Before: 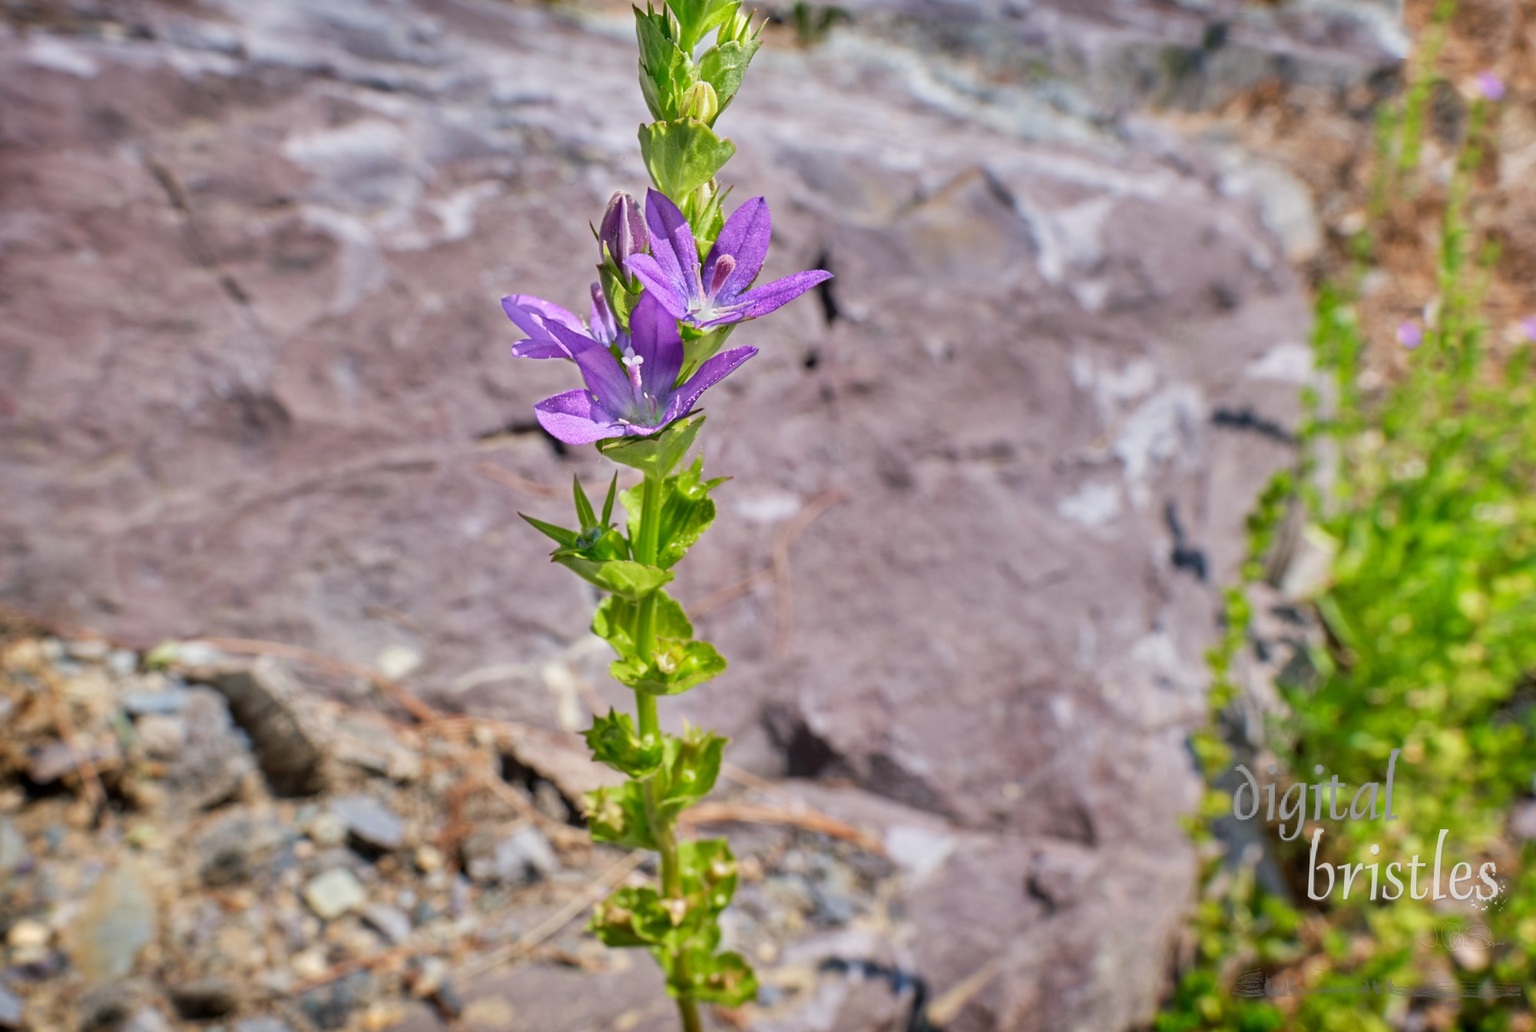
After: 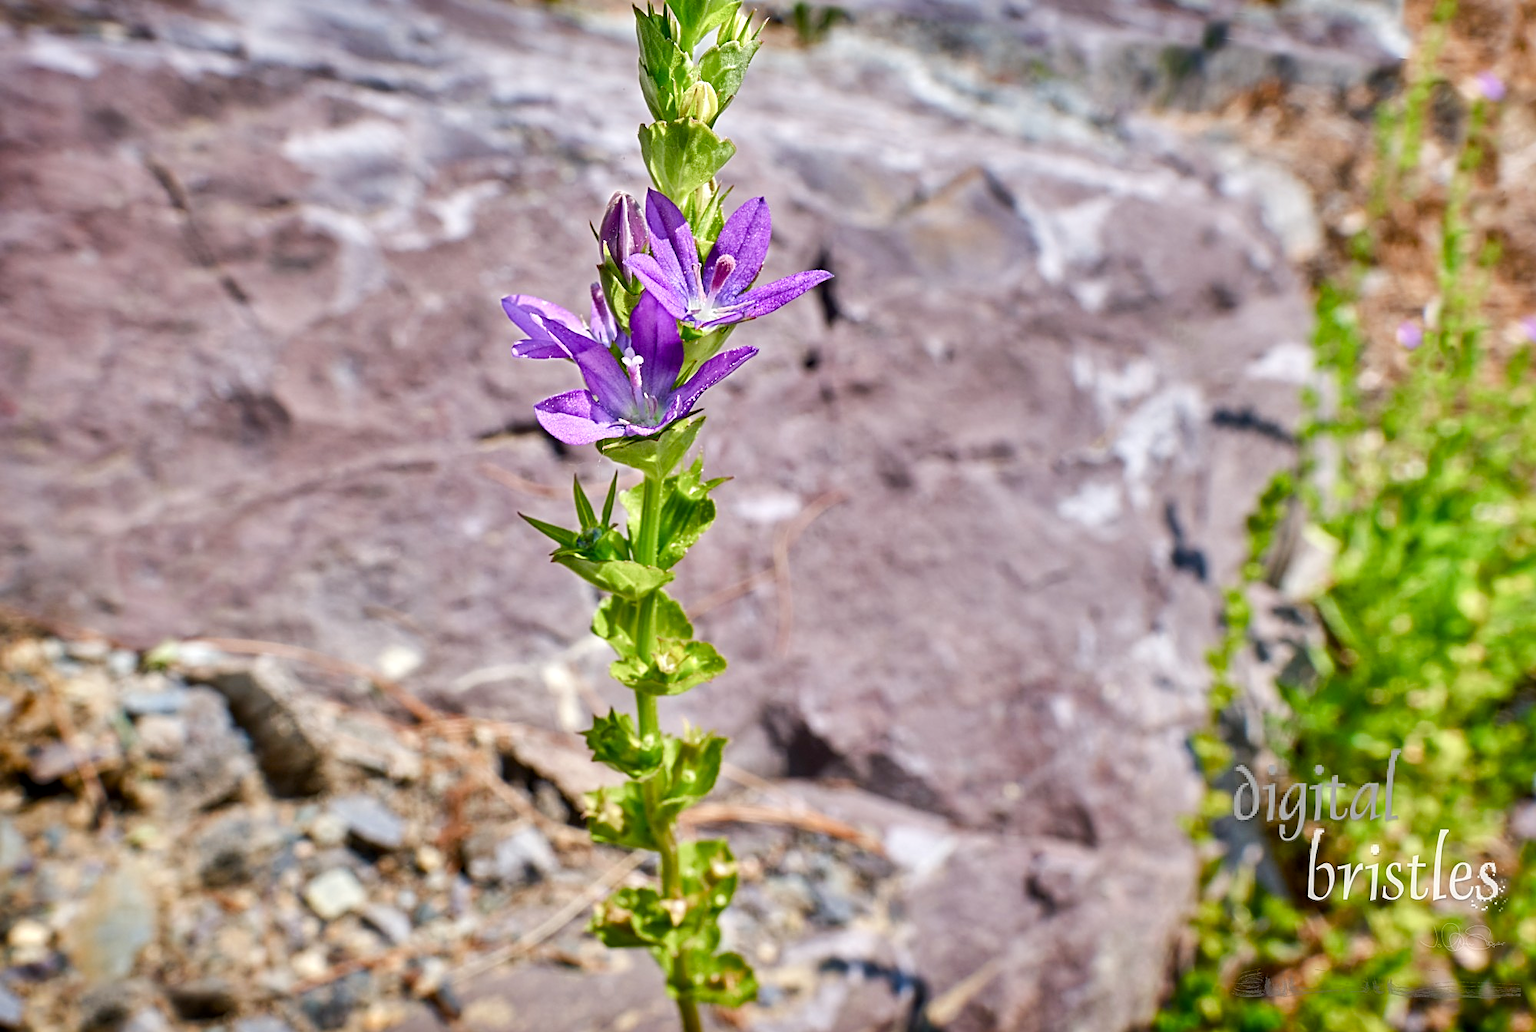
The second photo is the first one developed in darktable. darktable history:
sharpen: on, module defaults
local contrast: mode bilateral grid, contrast 20, coarseness 50, detail 130%, midtone range 0.2
color balance rgb: perceptual saturation grading › global saturation 25.268%, perceptual saturation grading › highlights -50.101%, perceptual saturation grading › shadows 30.011%, perceptual brilliance grading › highlights 6.82%, perceptual brilliance grading › mid-tones 16.082%, perceptual brilliance grading › shadows -5.517%
